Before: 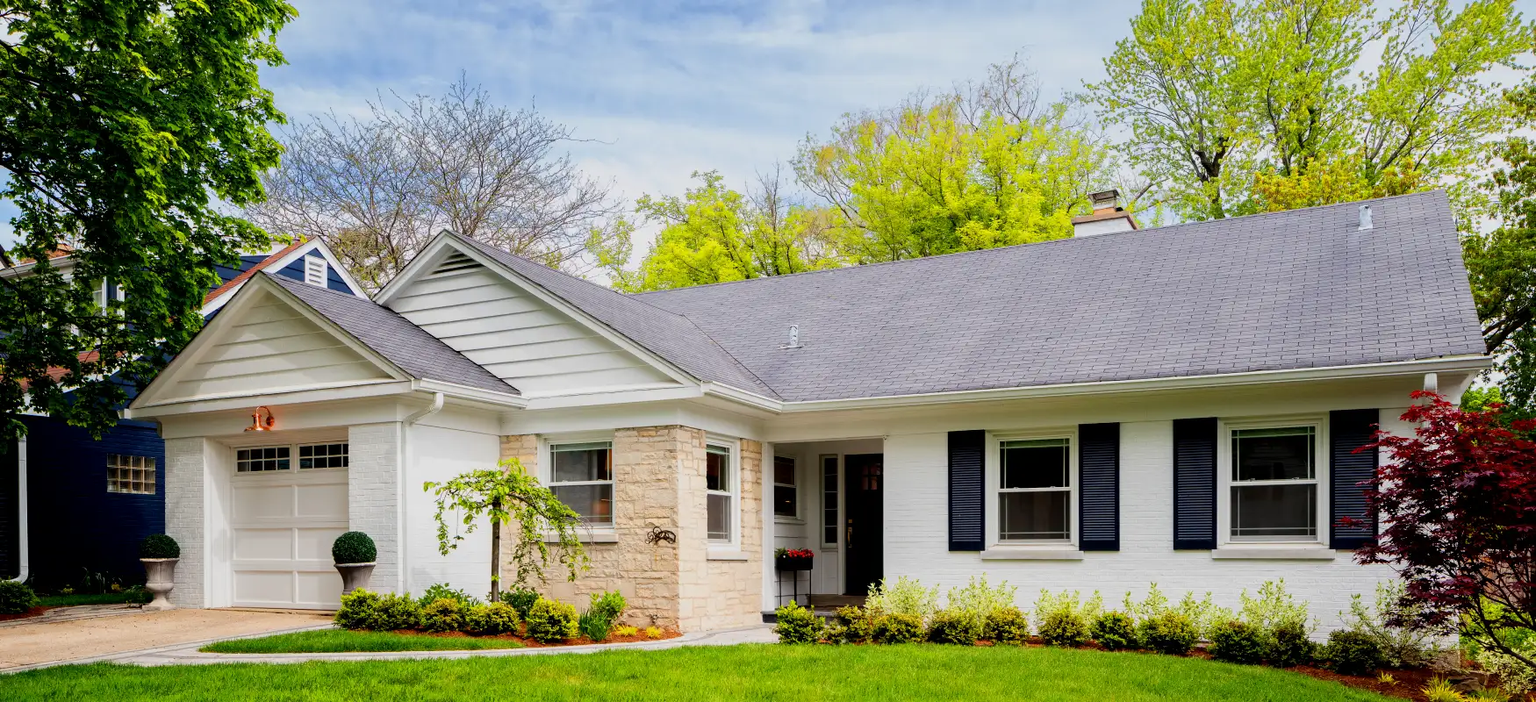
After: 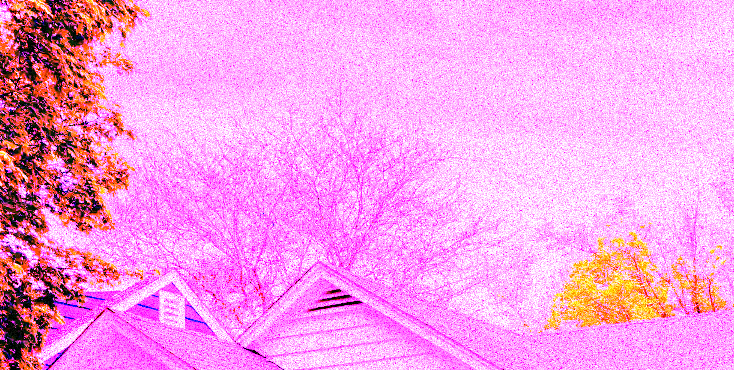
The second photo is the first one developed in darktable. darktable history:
grain: strength 35%, mid-tones bias 0%
crop and rotate: left 10.817%, top 0.062%, right 47.194%, bottom 53.626%
white balance: red 8, blue 8
